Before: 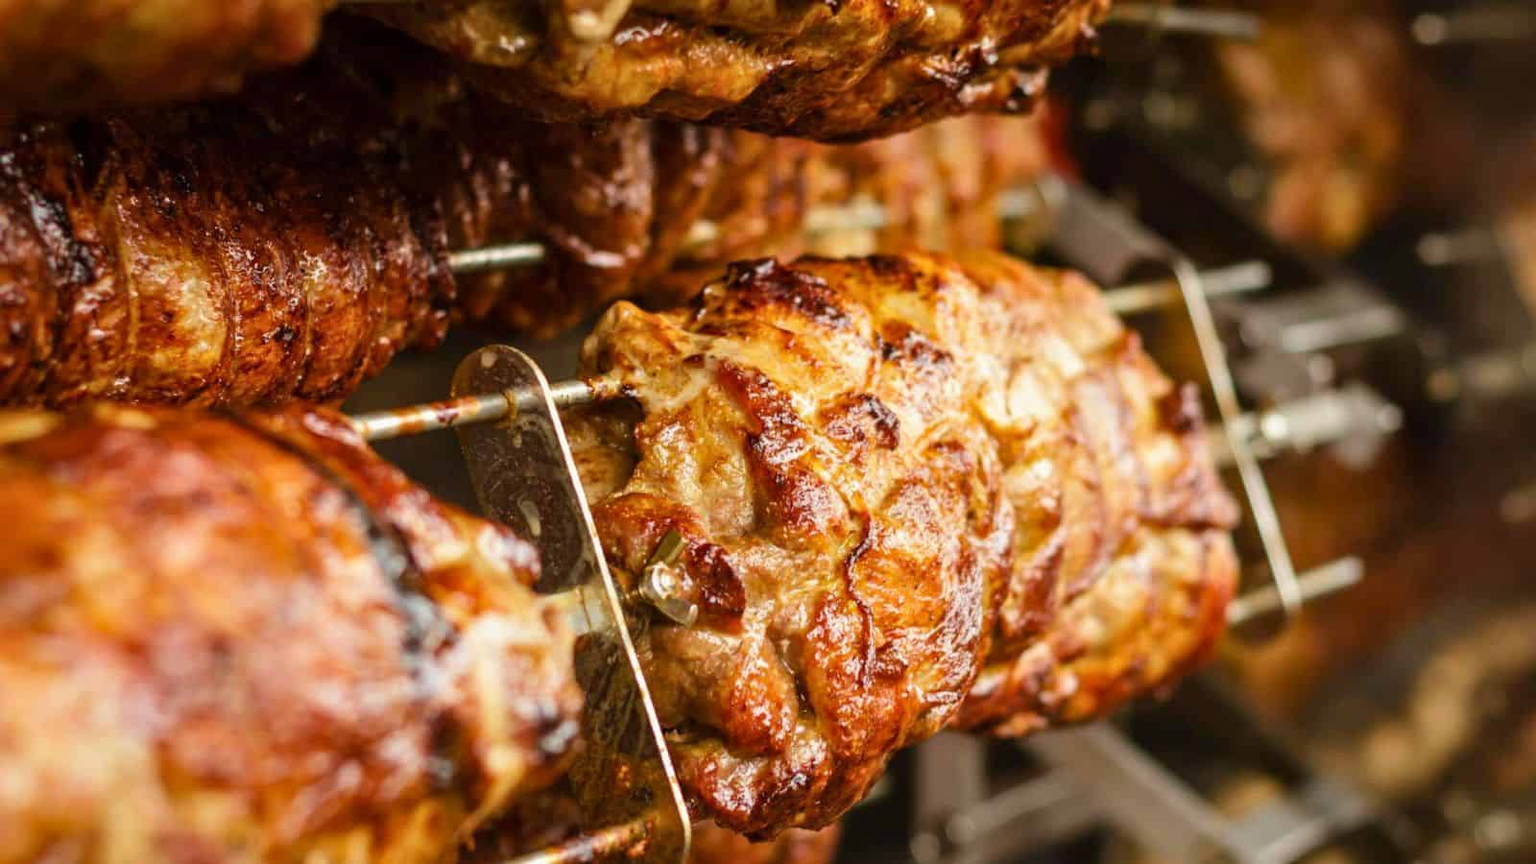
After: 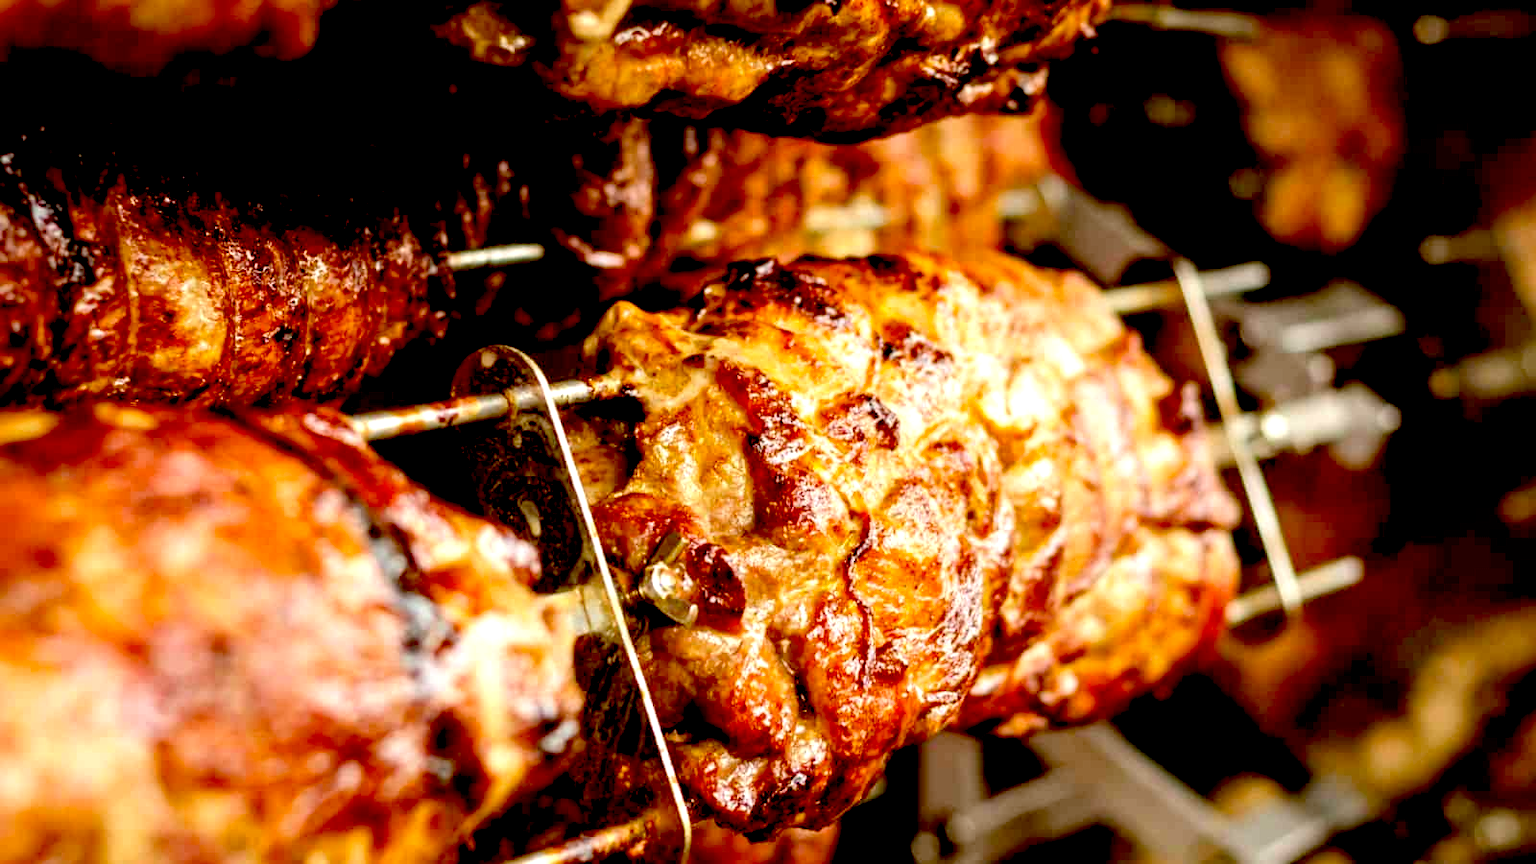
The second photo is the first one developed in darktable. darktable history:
exposure: black level correction 0.042, exposure 0.499 EV, compensate highlight preservation false
